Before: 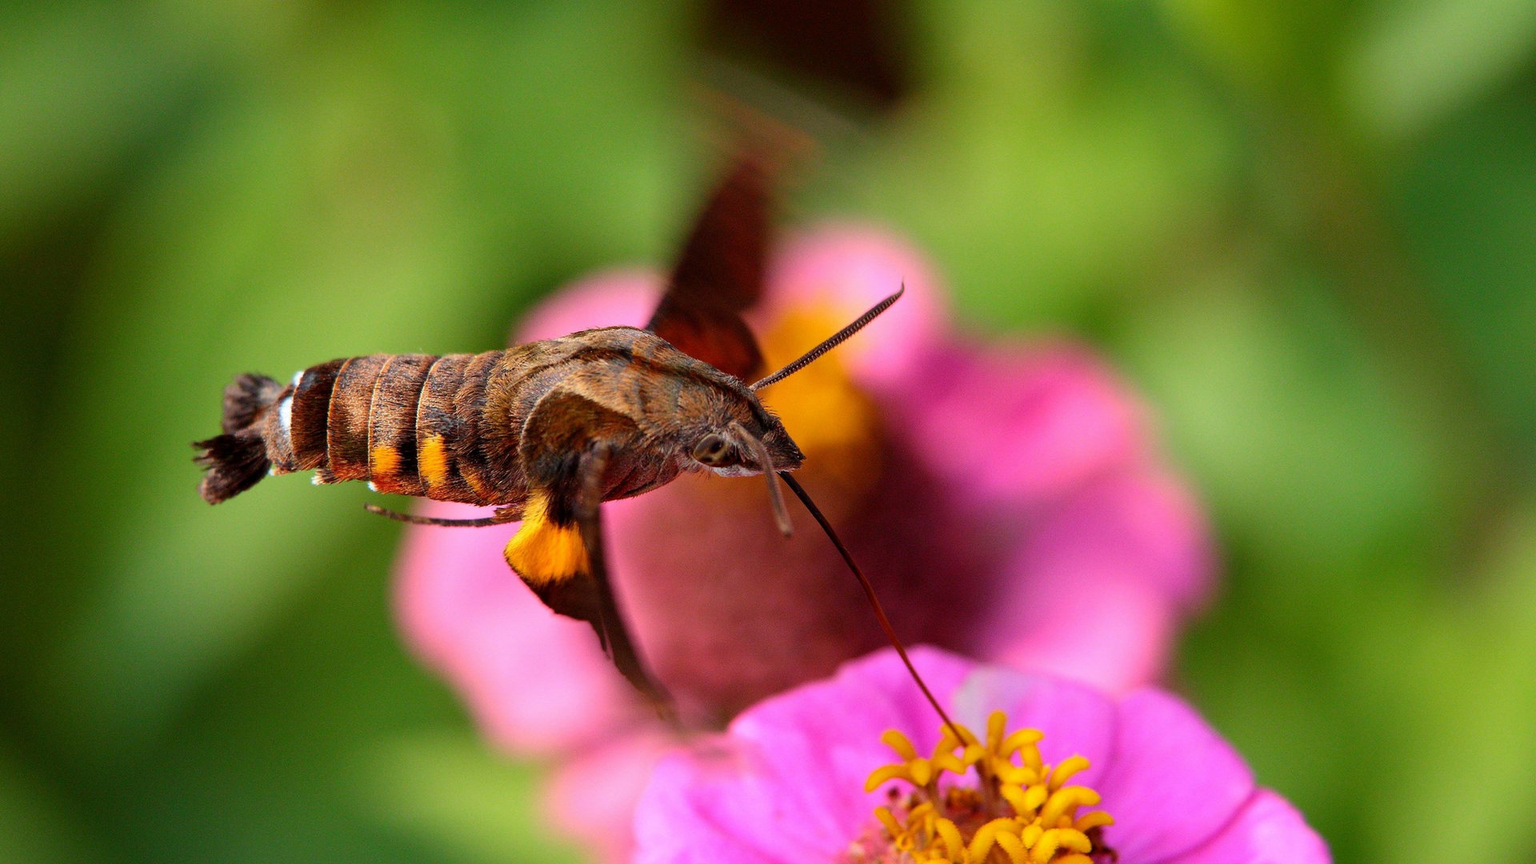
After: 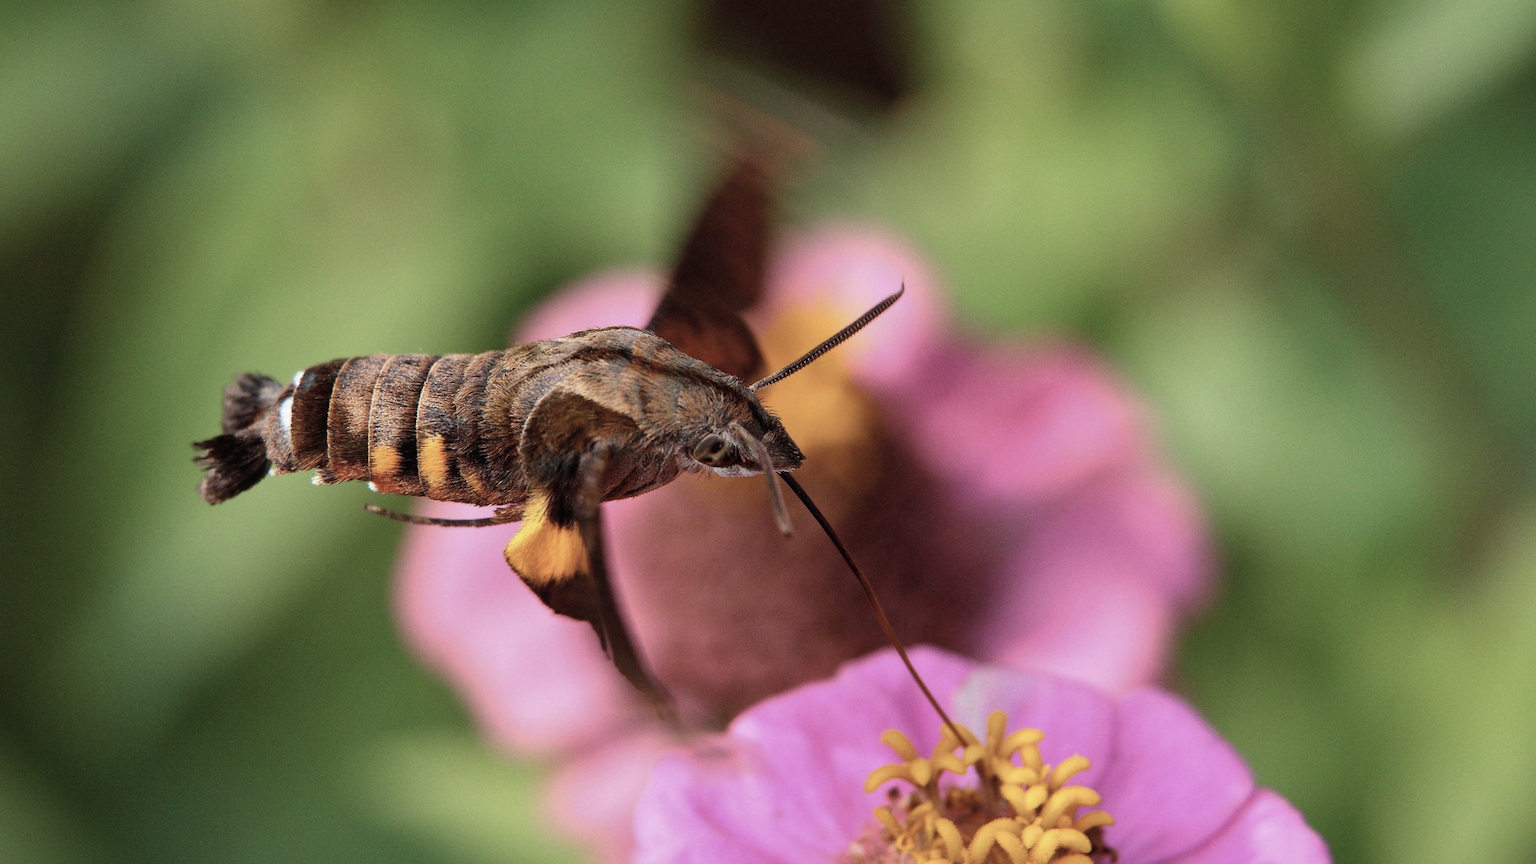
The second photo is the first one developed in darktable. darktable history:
contrast brightness saturation: contrast -0.053, saturation -0.405
local contrast: mode bilateral grid, contrast 20, coarseness 49, detail 119%, midtone range 0.2
